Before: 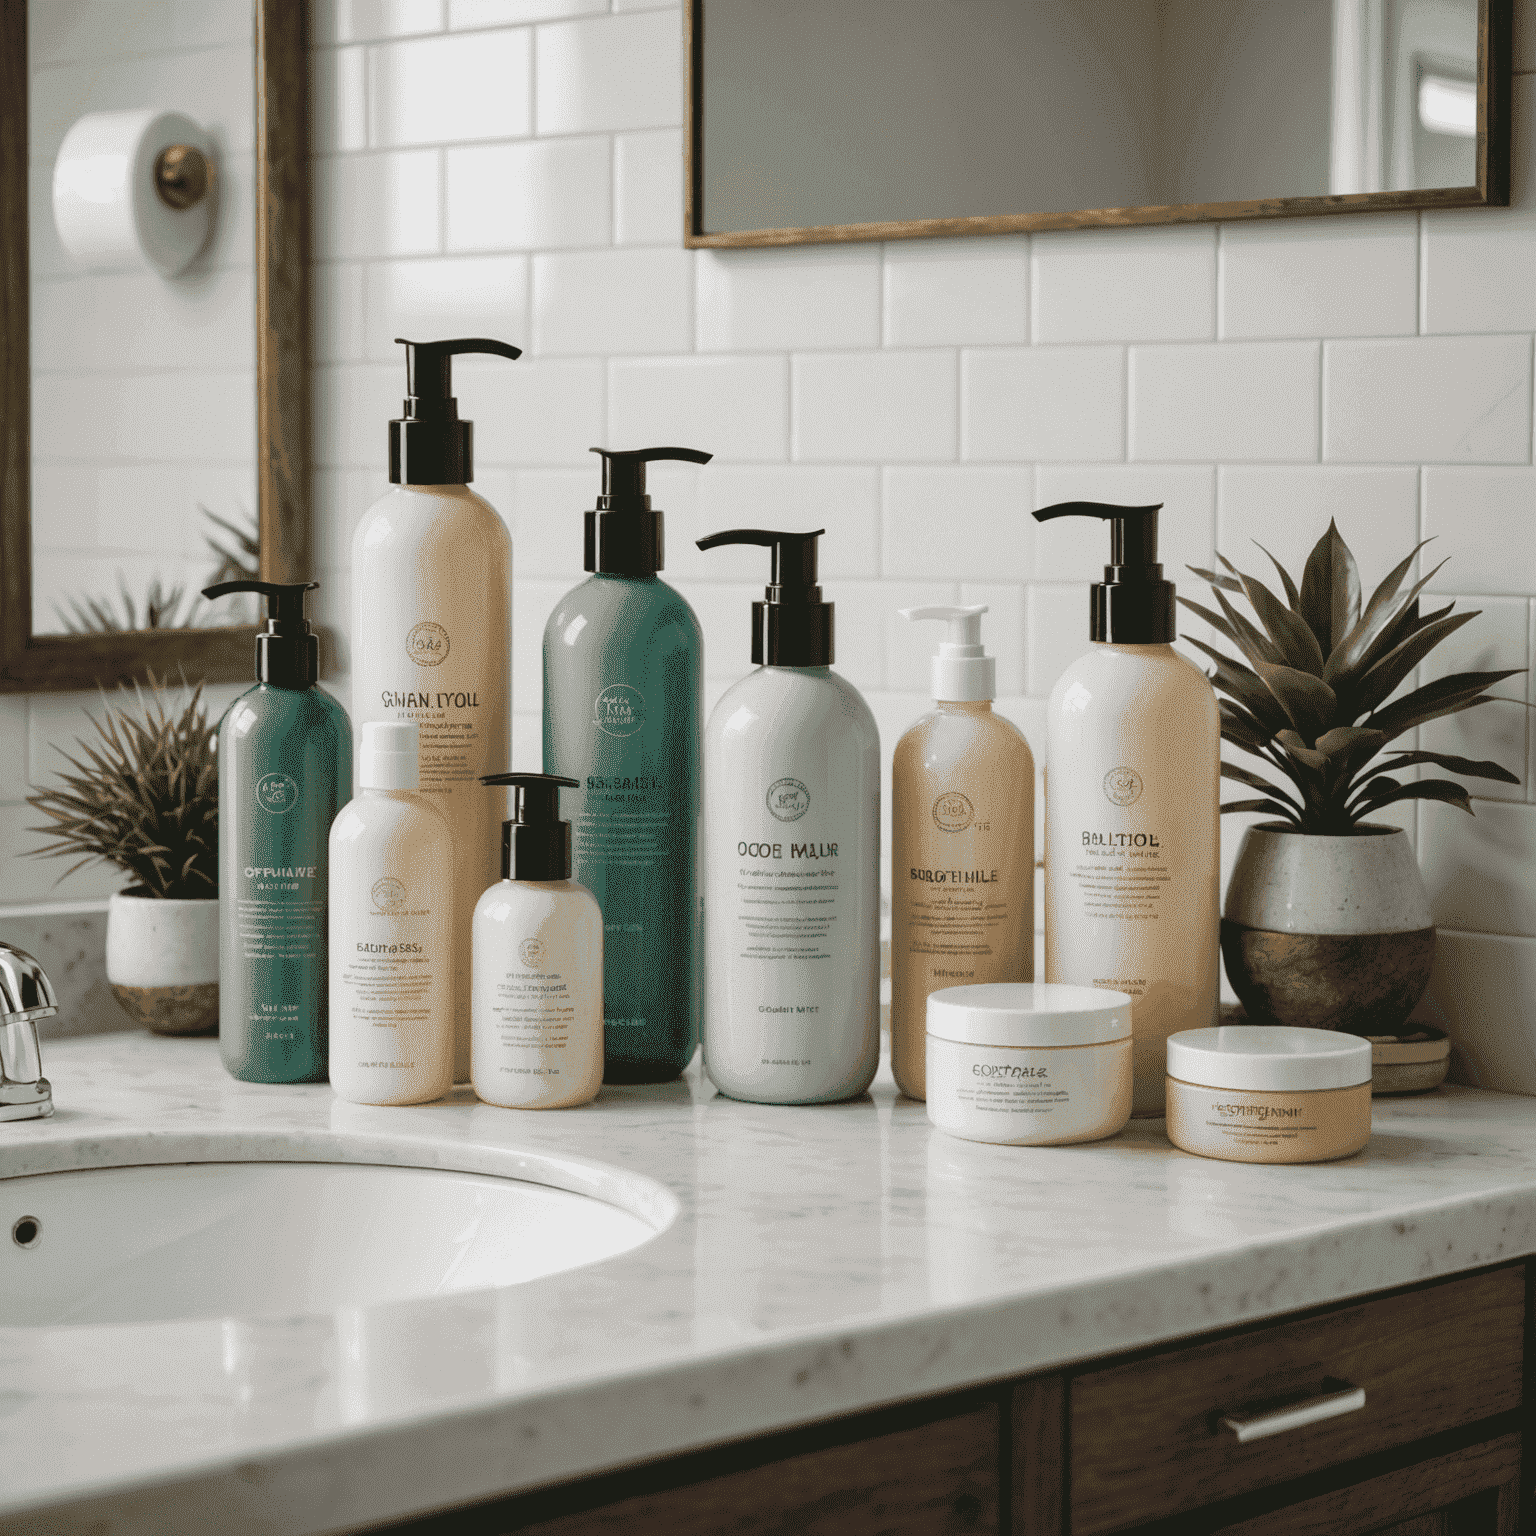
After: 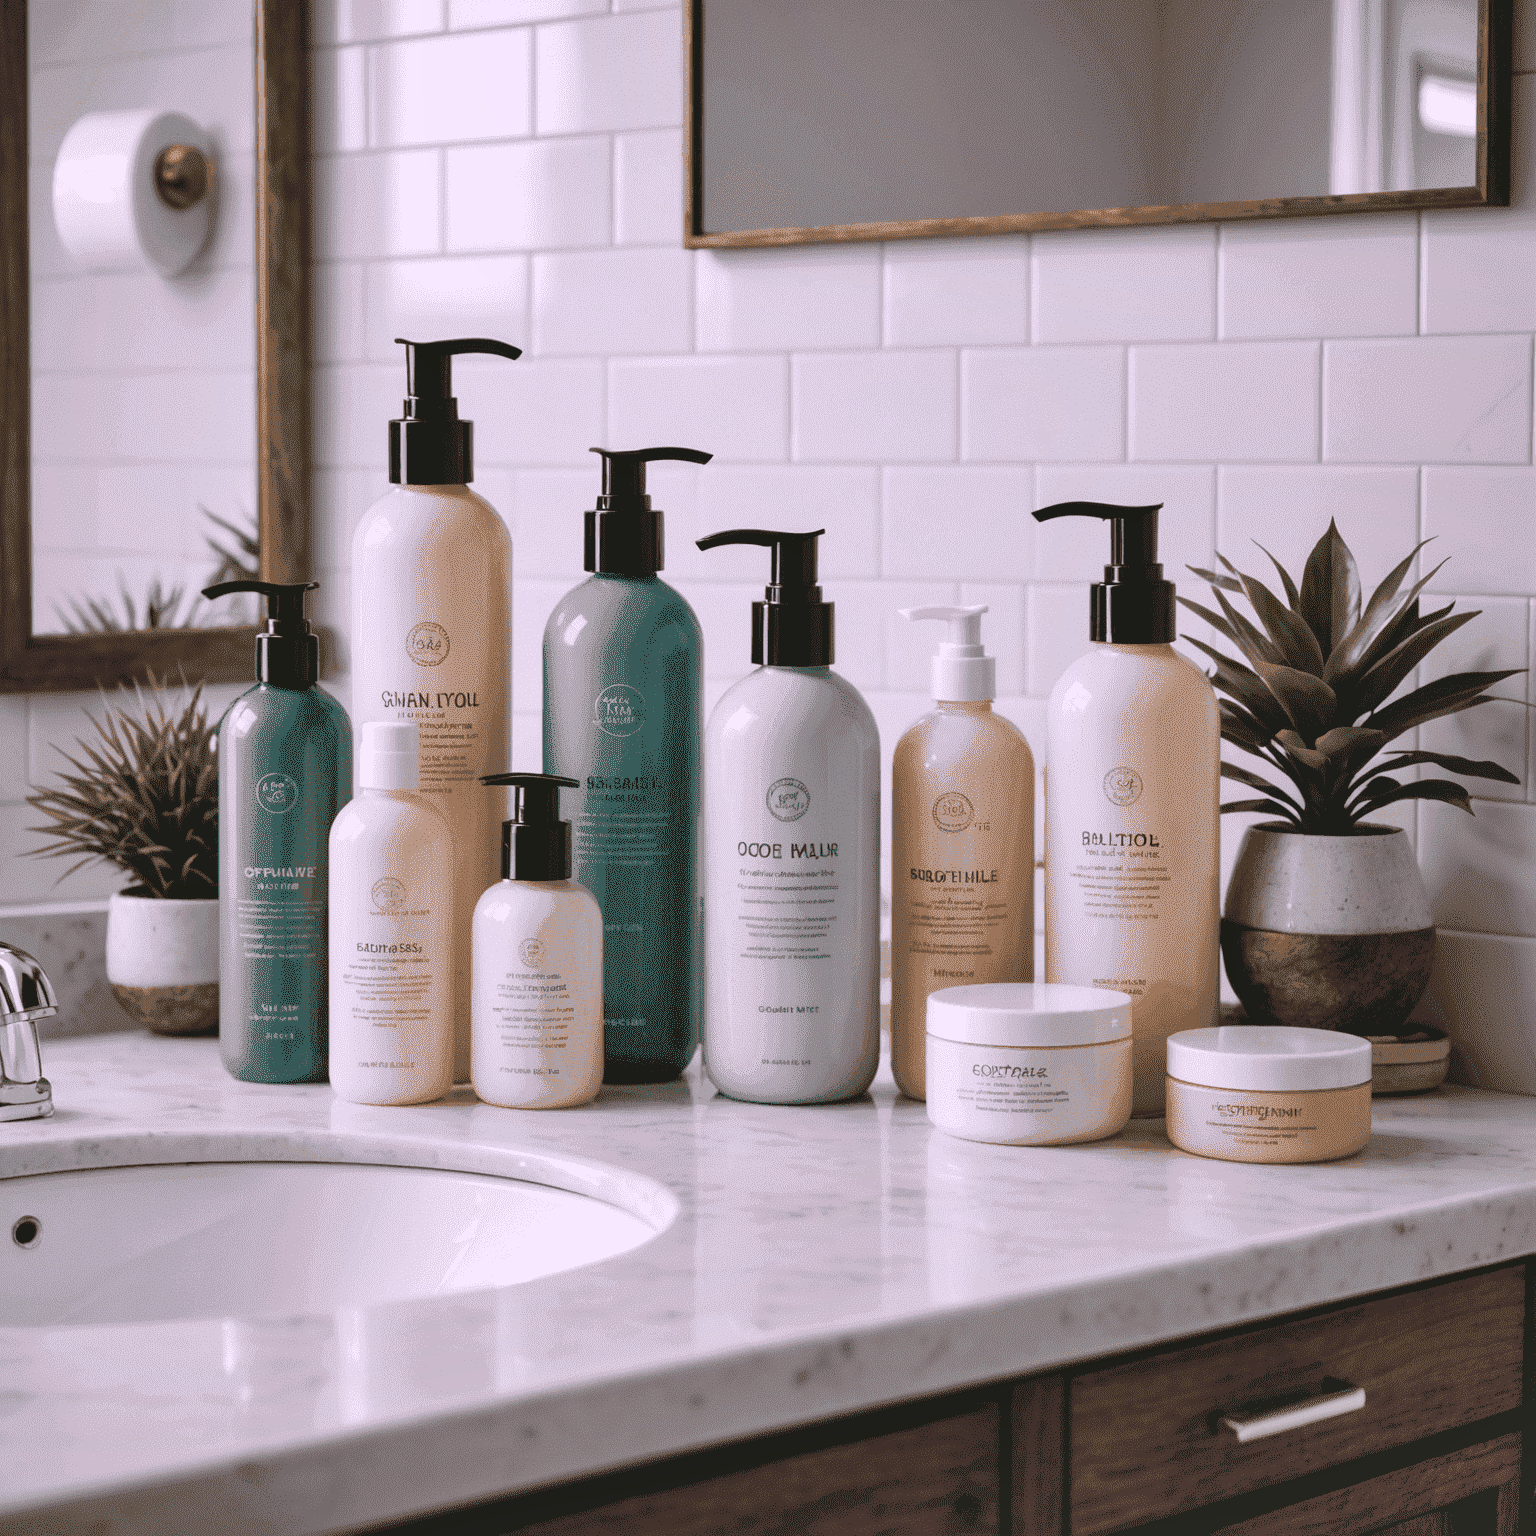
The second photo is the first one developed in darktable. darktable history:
white balance: red 1.066, blue 1.119
shadows and highlights: shadows 52.34, highlights -28.23, soften with gaussian
